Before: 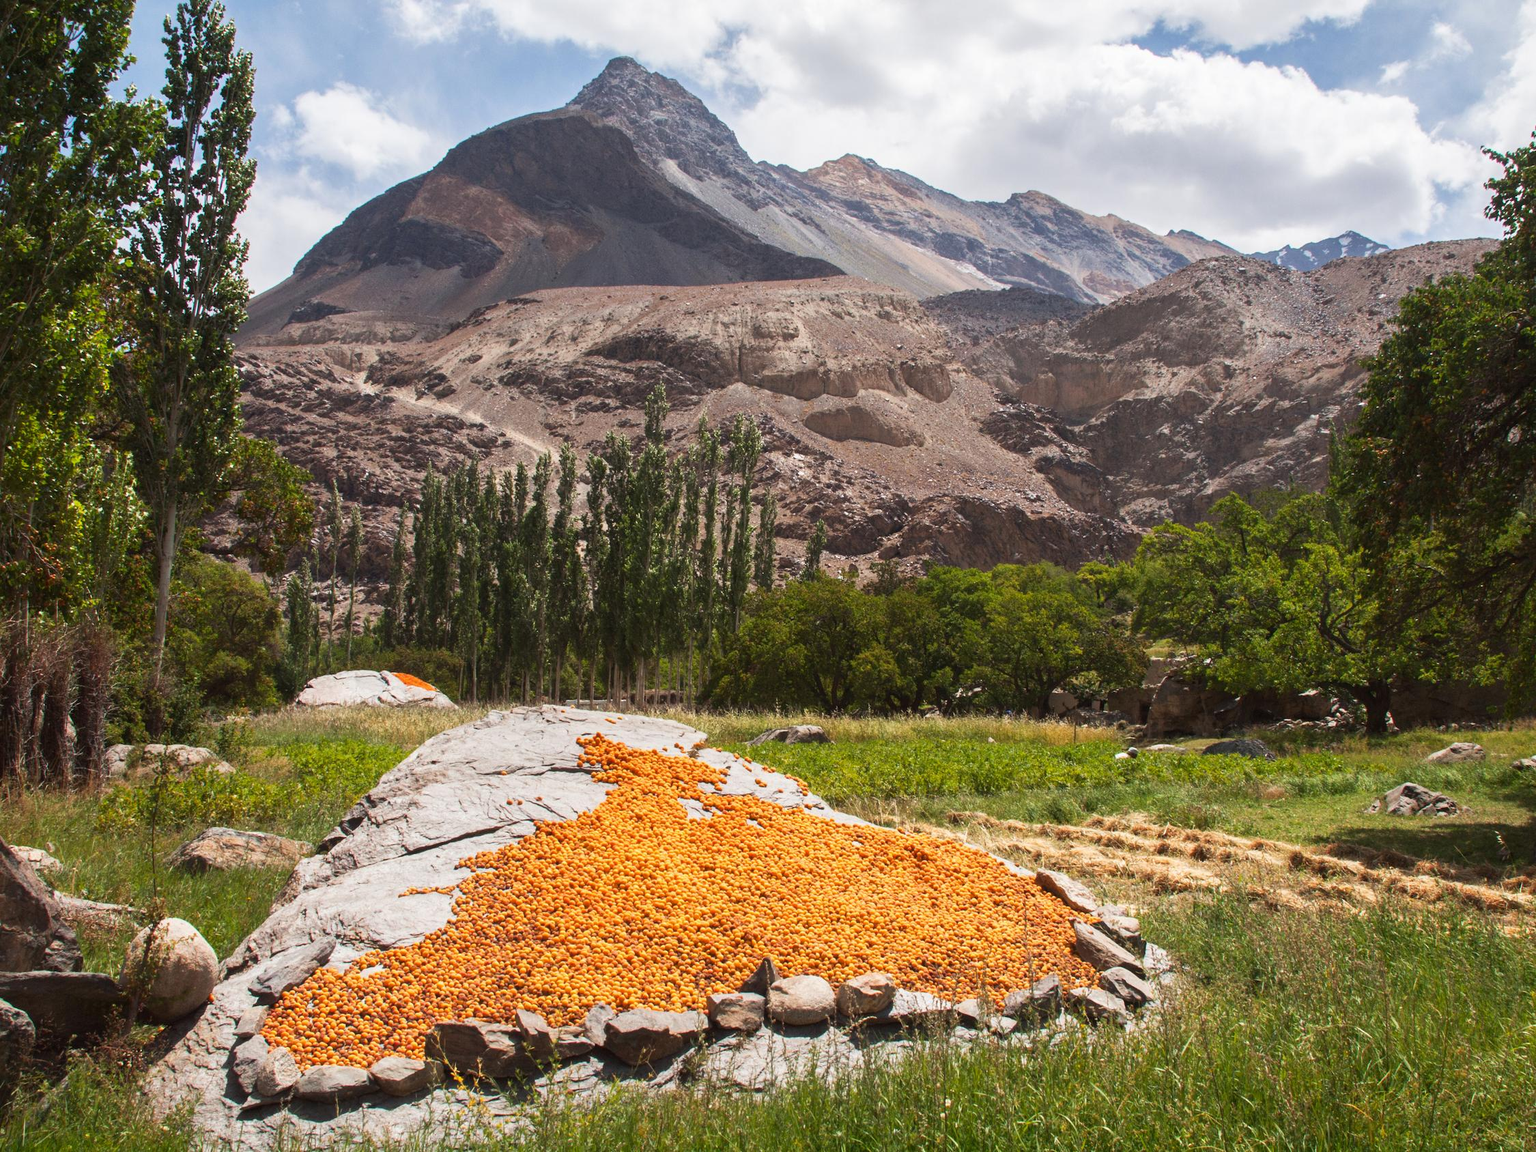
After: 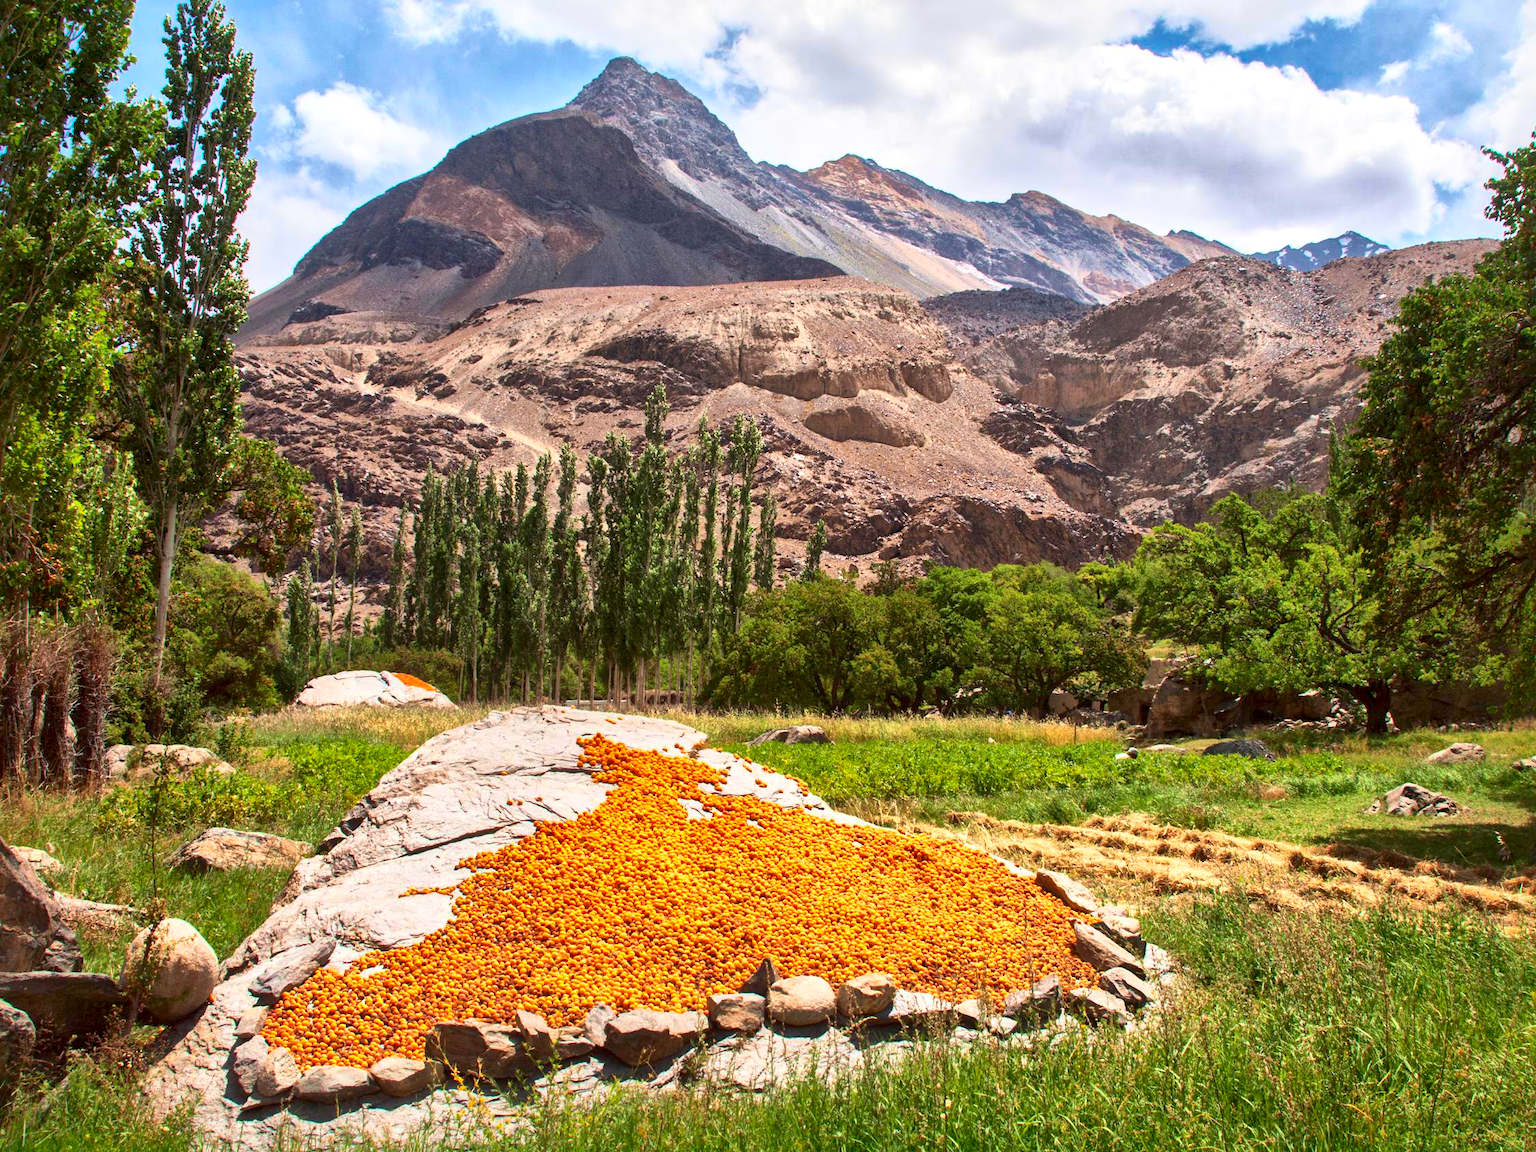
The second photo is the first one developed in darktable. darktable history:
tone curve: curves: ch0 [(0, 0) (0.091, 0.077) (0.517, 0.574) (0.745, 0.82) (0.844, 0.908) (0.909, 0.942) (1, 0.973)]; ch1 [(0, 0) (0.437, 0.404) (0.5, 0.5) (0.534, 0.554) (0.58, 0.603) (0.616, 0.649) (1, 1)]; ch2 [(0, 0) (0.442, 0.415) (0.5, 0.5) (0.535, 0.557) (0.585, 0.62) (1, 1)], color space Lab, independent channels, preserve colors none
local contrast: mode bilateral grid, contrast 20, coarseness 50, detail 162%, midtone range 0.2
shadows and highlights: highlights color adjustment 78.79%
exposure: exposure 0.194 EV, compensate highlight preservation false
